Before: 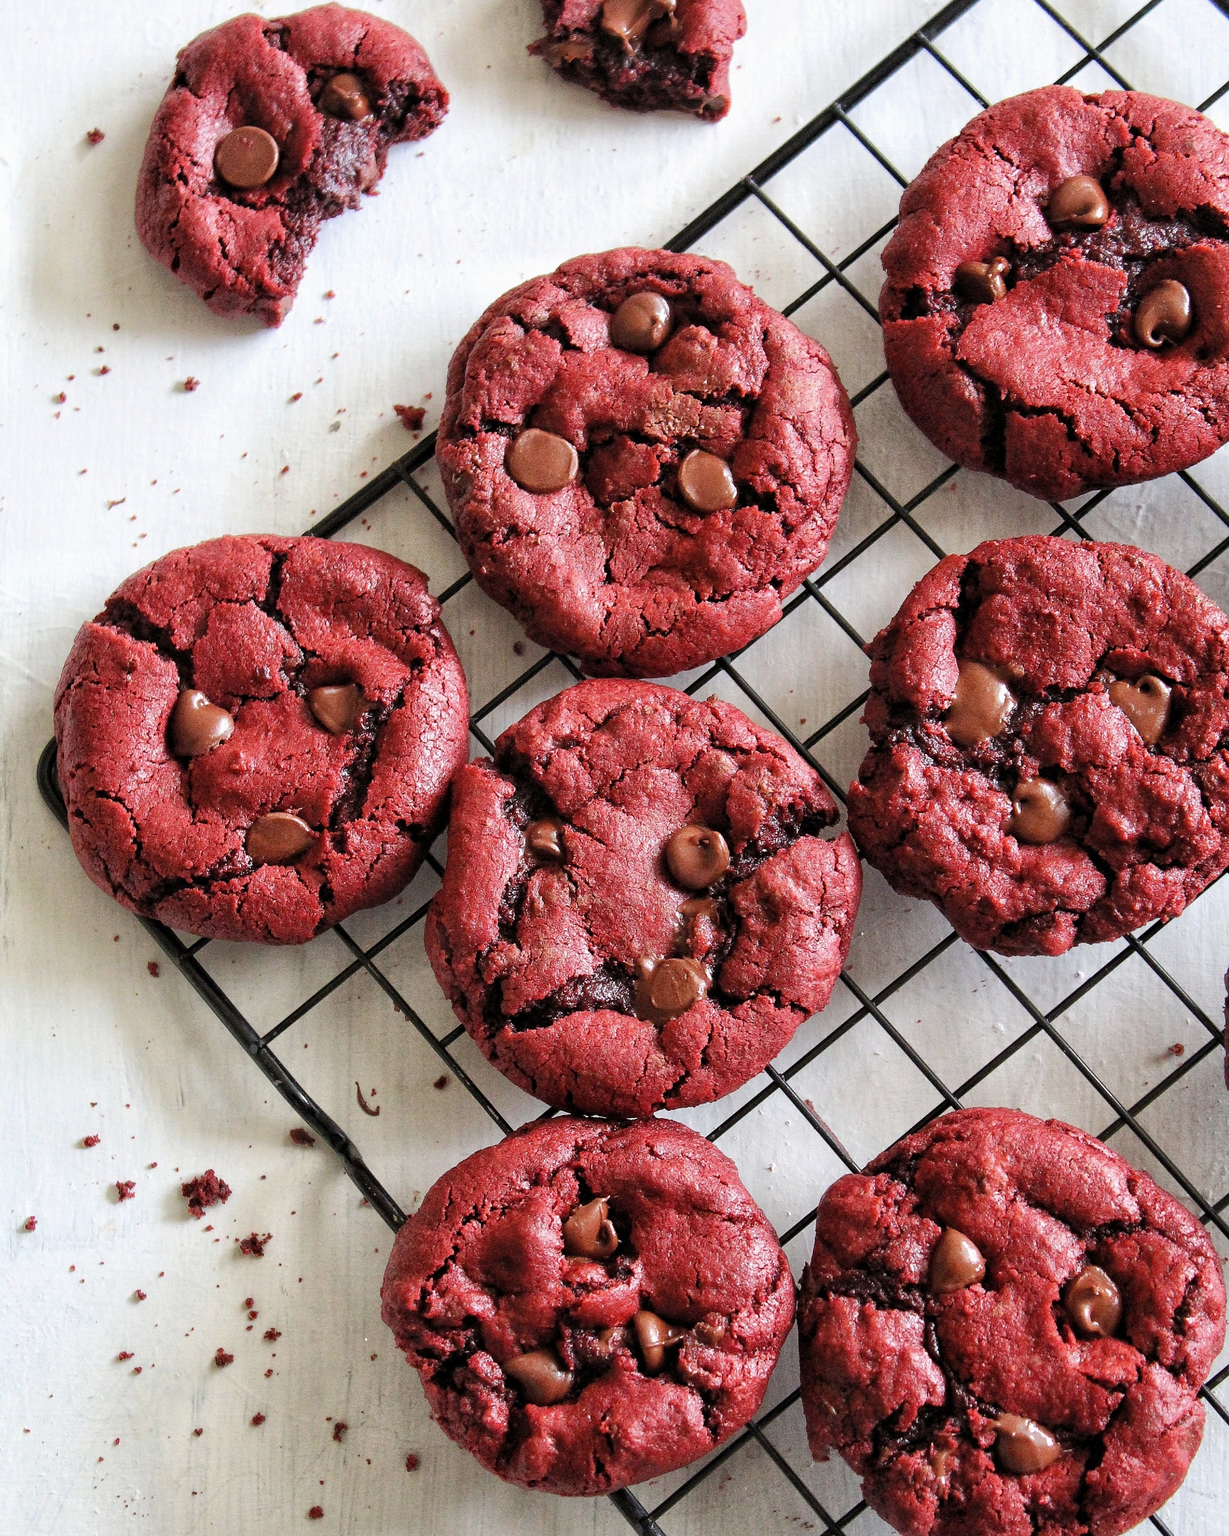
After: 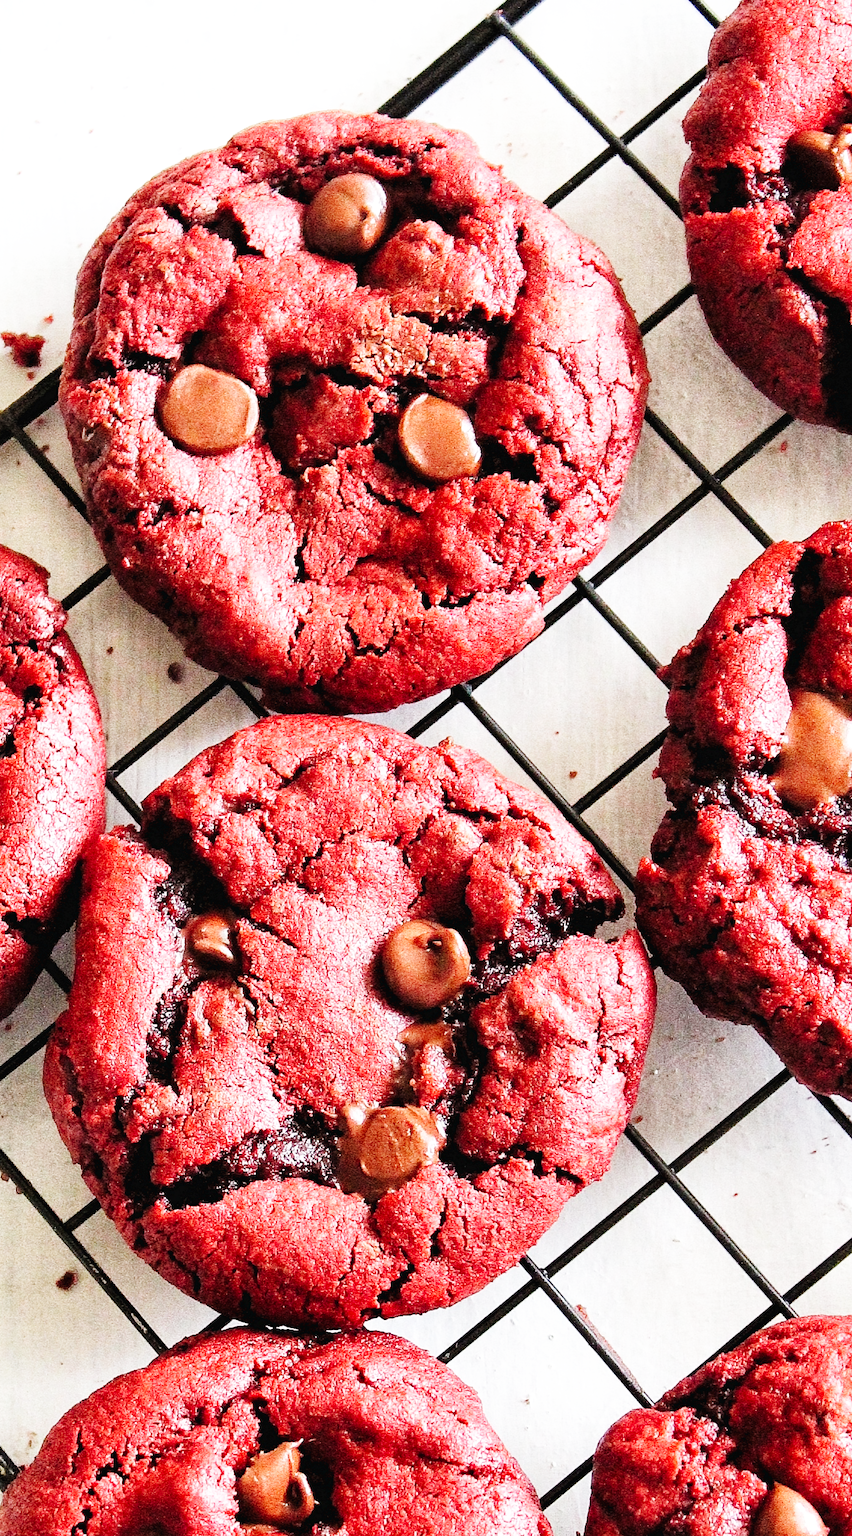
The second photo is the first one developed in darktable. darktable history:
base curve: curves: ch0 [(0, 0.003) (0.001, 0.002) (0.006, 0.004) (0.02, 0.022) (0.048, 0.086) (0.094, 0.234) (0.162, 0.431) (0.258, 0.629) (0.385, 0.8) (0.548, 0.918) (0.751, 0.988) (1, 1)], preserve colors none
crop: left 32.075%, top 10.976%, right 18.355%, bottom 17.596%
